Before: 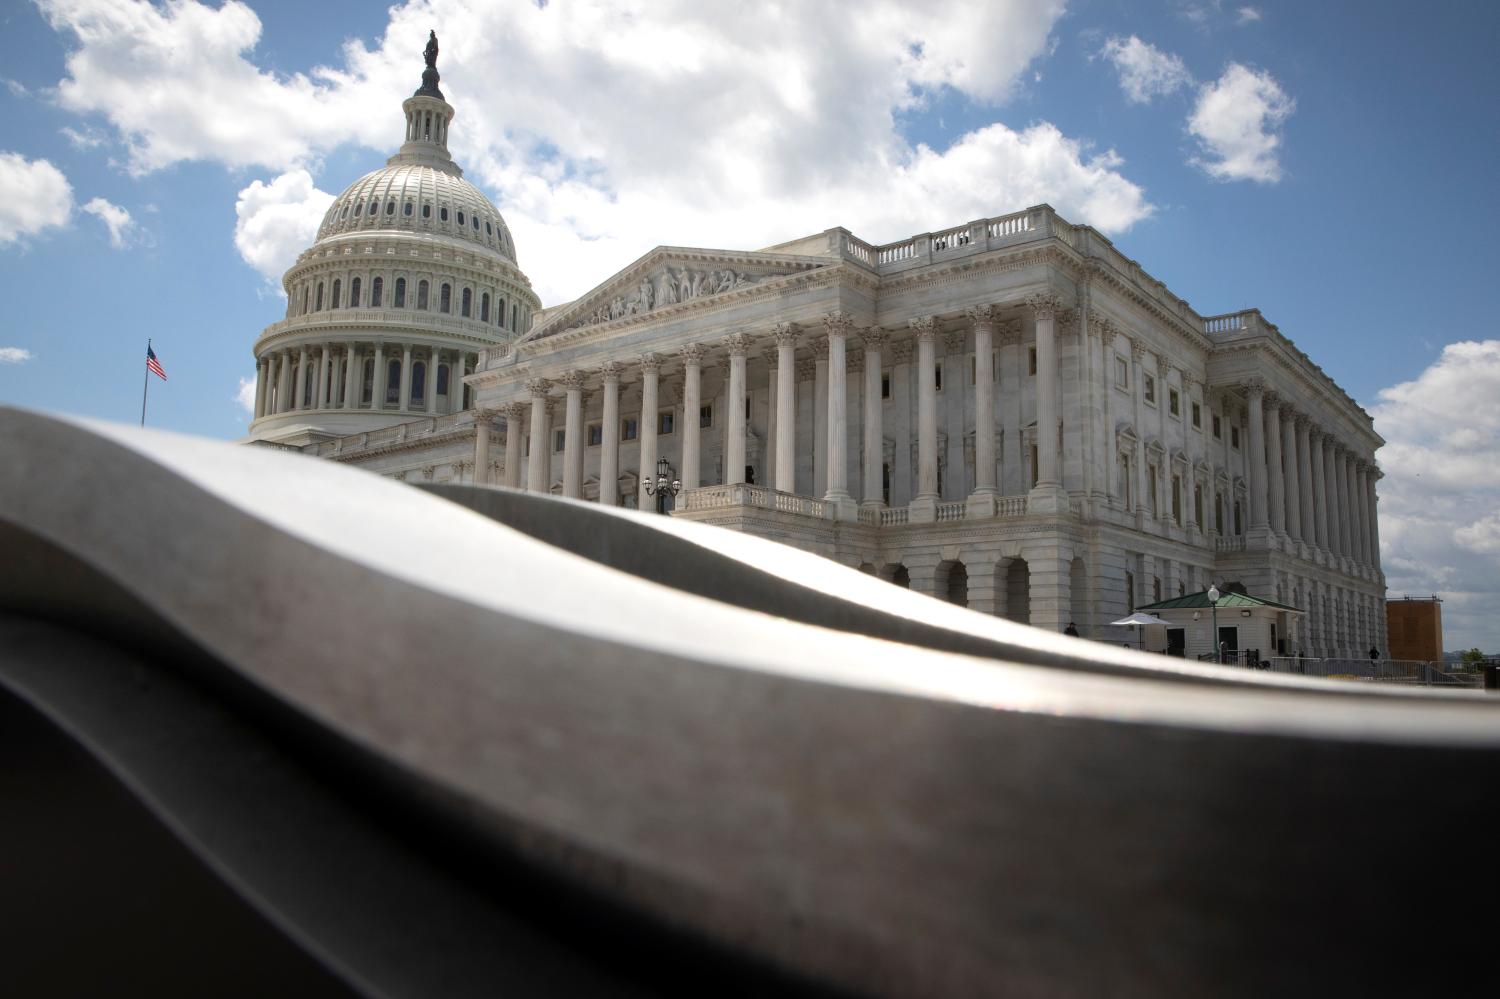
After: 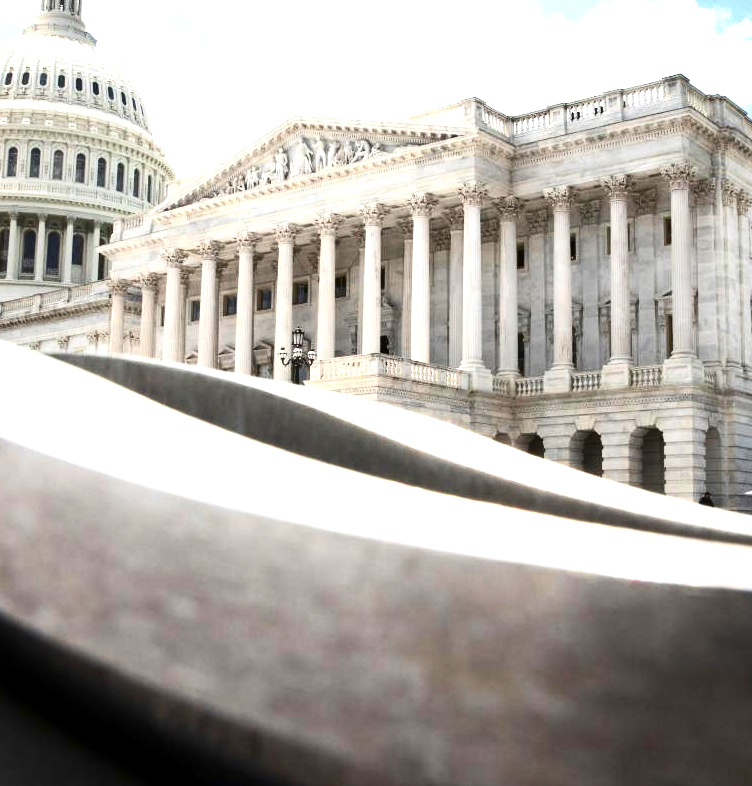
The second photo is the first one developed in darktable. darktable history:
base curve: curves: ch0 [(0, 0) (0.495, 0.917) (1, 1)], preserve colors none
contrast brightness saturation: contrast 0.292
crop and rotate: angle 0.023°, left 24.34%, top 13.084%, right 25.477%, bottom 8.119%
shadows and highlights: radius 45.6, white point adjustment 6.68, compress 79.92%, soften with gaussian
